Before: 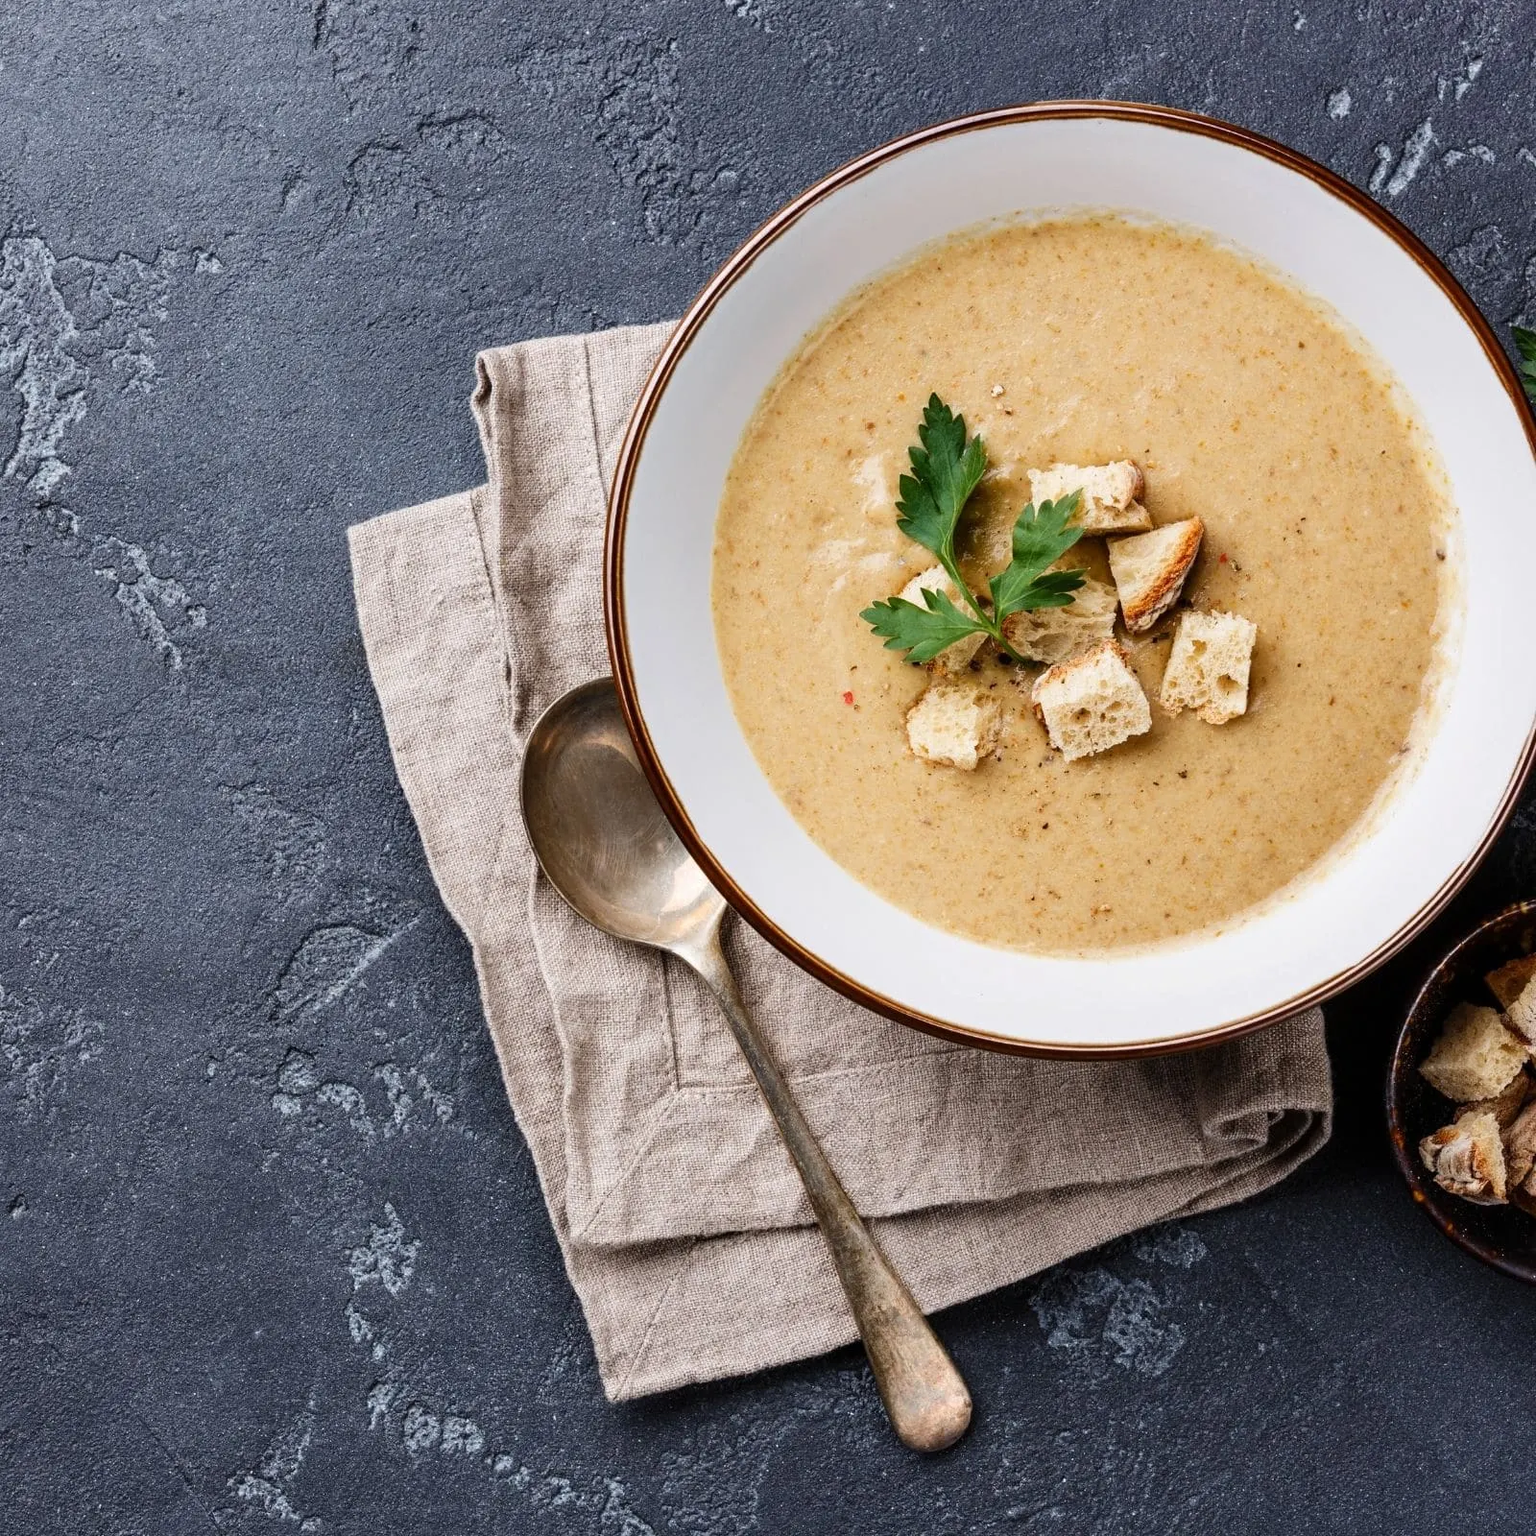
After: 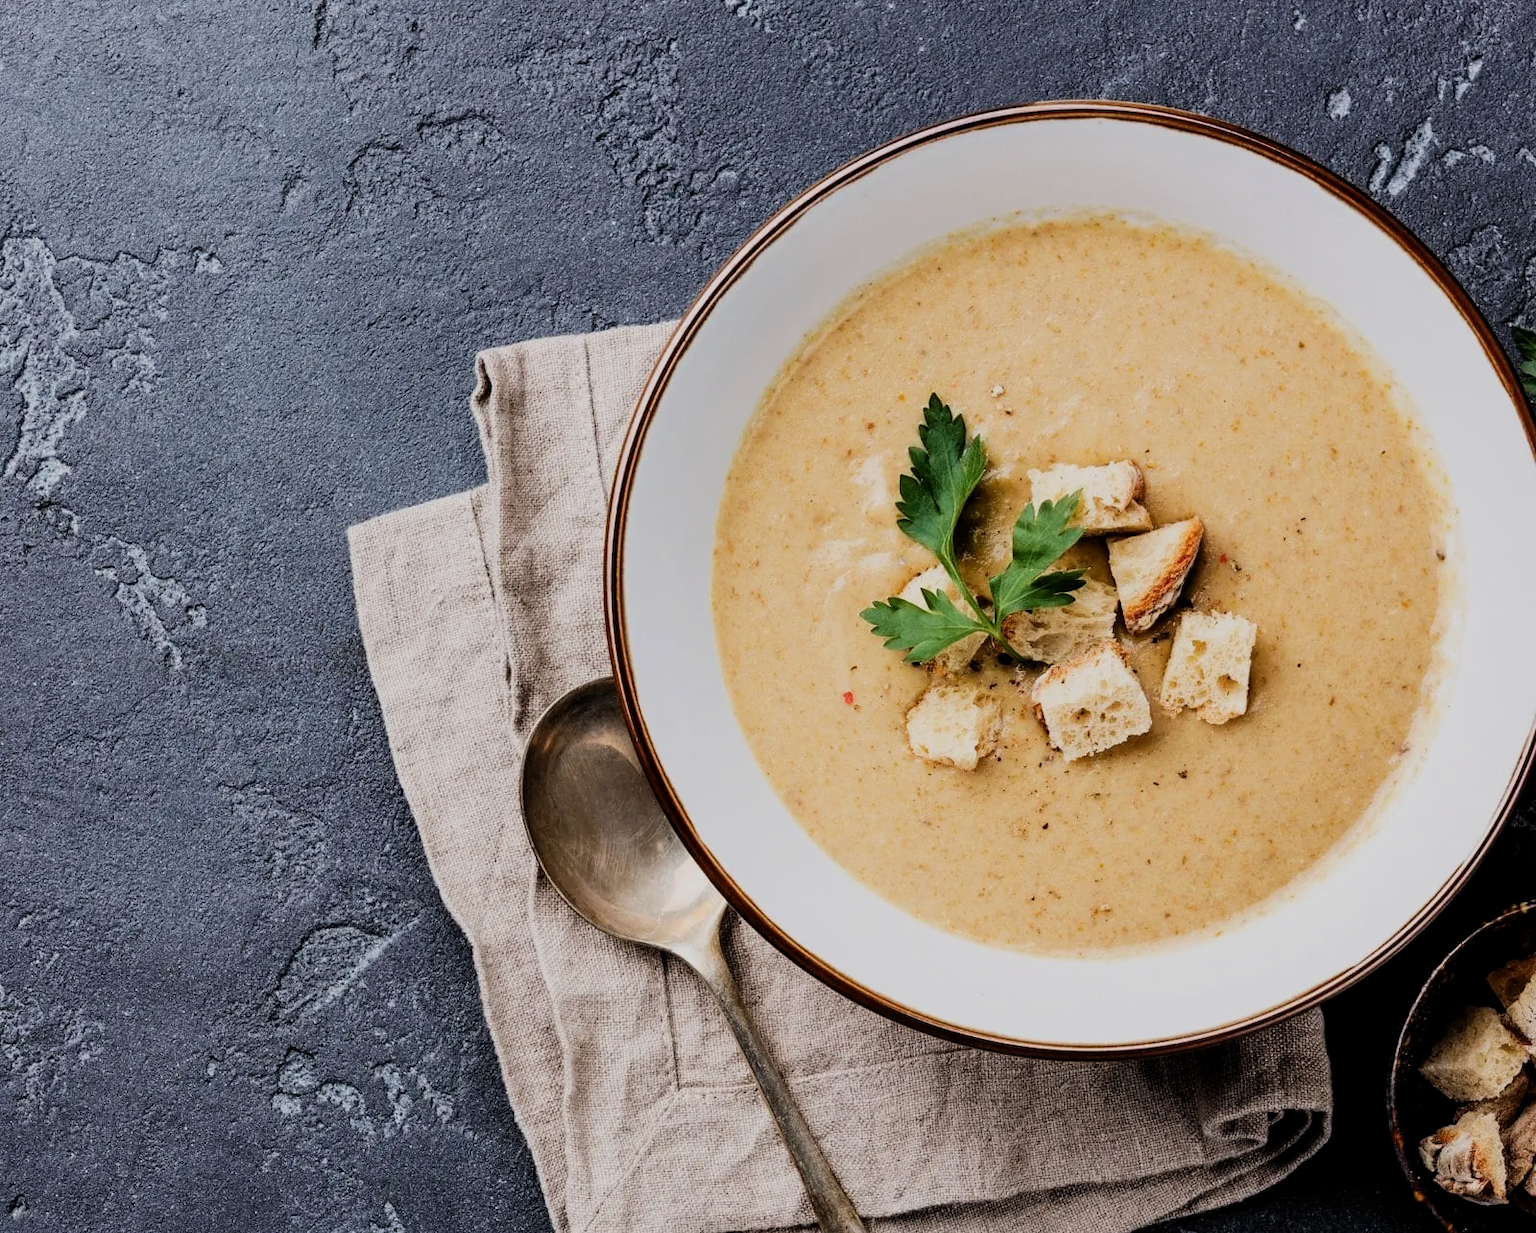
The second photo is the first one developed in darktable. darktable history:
crop: bottom 19.665%
filmic rgb: middle gray luminance 28.93%, black relative exposure -10.25 EV, white relative exposure 5.49 EV, target black luminance 0%, hardness 3.91, latitude 2.54%, contrast 1.121, highlights saturation mix 6.3%, shadows ↔ highlights balance 15.77%
